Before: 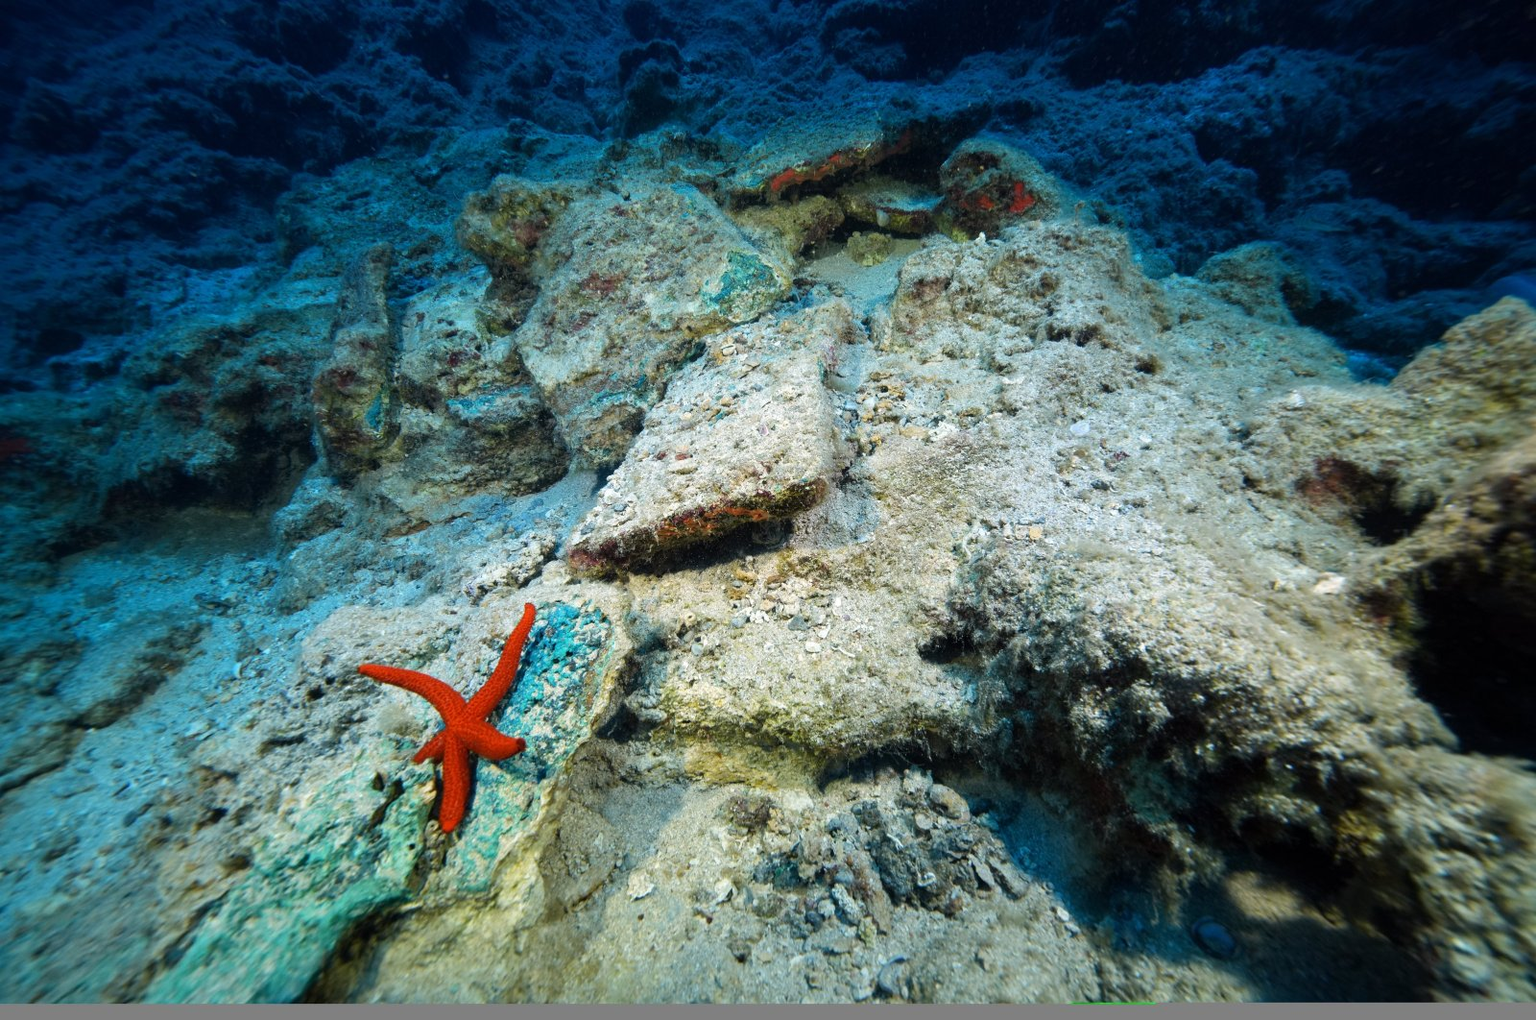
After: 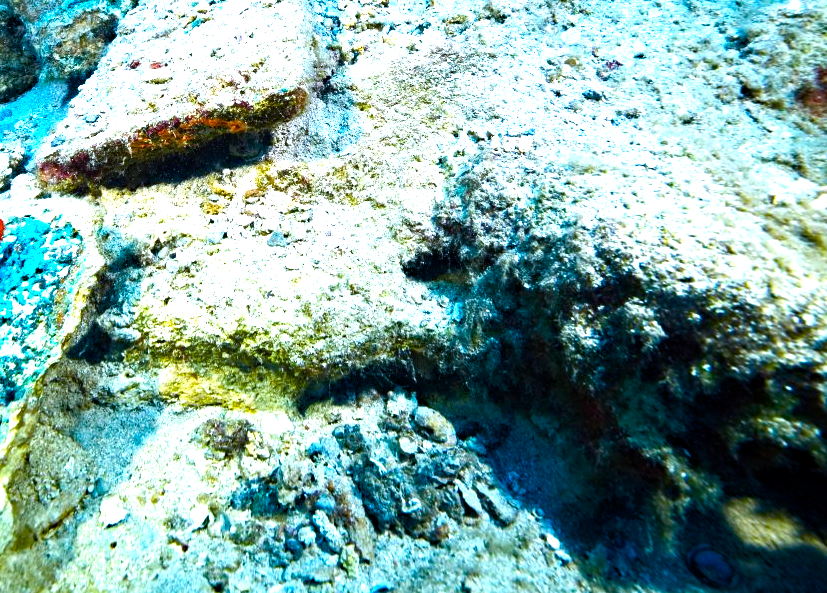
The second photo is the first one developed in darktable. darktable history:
crop: left 34.674%, top 38.688%, right 13.588%, bottom 5.42%
haze removal: strength 0.282, distance 0.253, adaptive false
color balance rgb: linear chroma grading › shadows 31.489%, linear chroma grading › global chroma -1.951%, linear chroma grading › mid-tones 3.668%, perceptual saturation grading › global saturation 20%, perceptual saturation grading › highlights -13.902%, perceptual saturation grading › shadows 49.798%, perceptual brilliance grading › highlights 47.149%, perceptual brilliance grading › mid-tones 21.524%, perceptual brilliance grading › shadows -6.713%, global vibrance 12.206%
color calibration: x 0.37, y 0.382, temperature 4317.05 K
